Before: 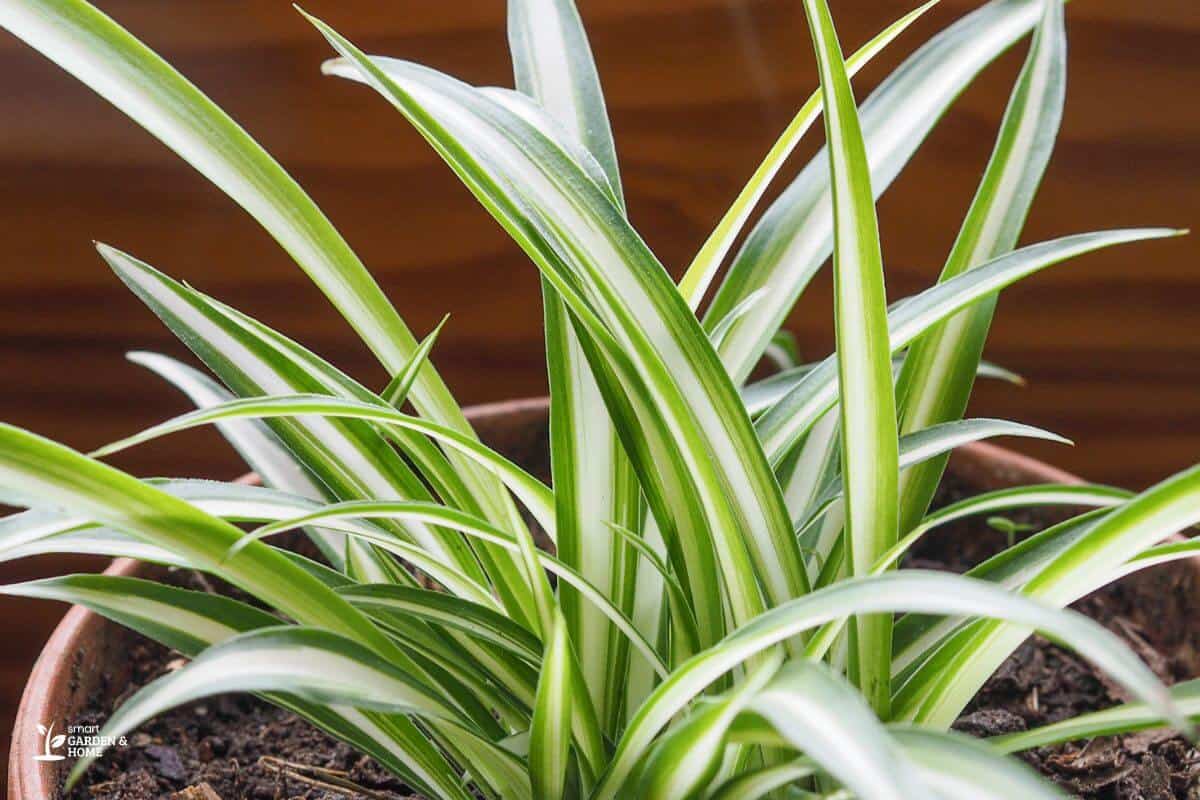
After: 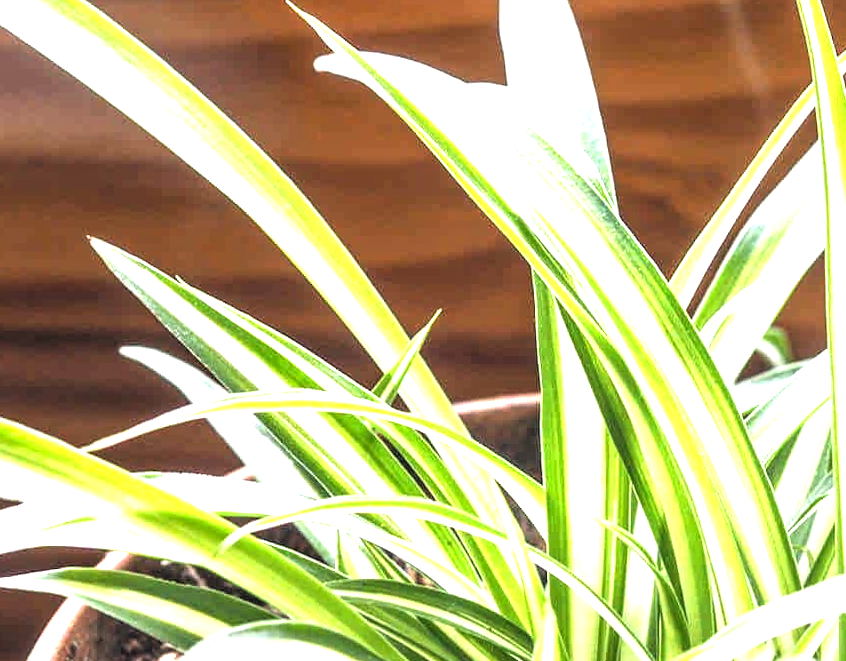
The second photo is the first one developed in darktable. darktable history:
levels: mode automatic, black 0.023%, white 99.97%, levels [0.062, 0.494, 0.925]
crop: right 28.885%, bottom 16.626%
local contrast: detail 130%
rotate and perspective: rotation 0.192°, lens shift (horizontal) -0.015, crop left 0.005, crop right 0.996, crop top 0.006, crop bottom 0.99
exposure: black level correction 0, exposure 1.675 EV, compensate exposure bias true, compensate highlight preservation false
